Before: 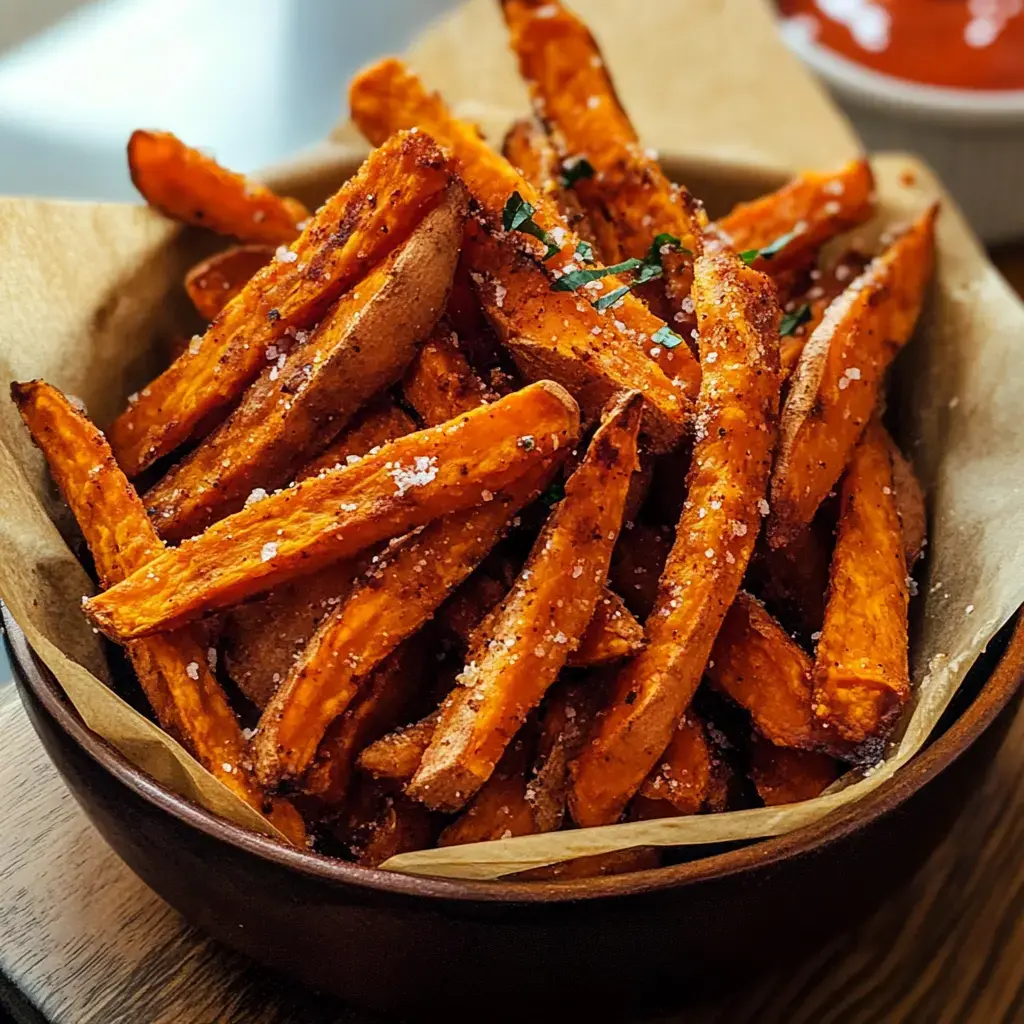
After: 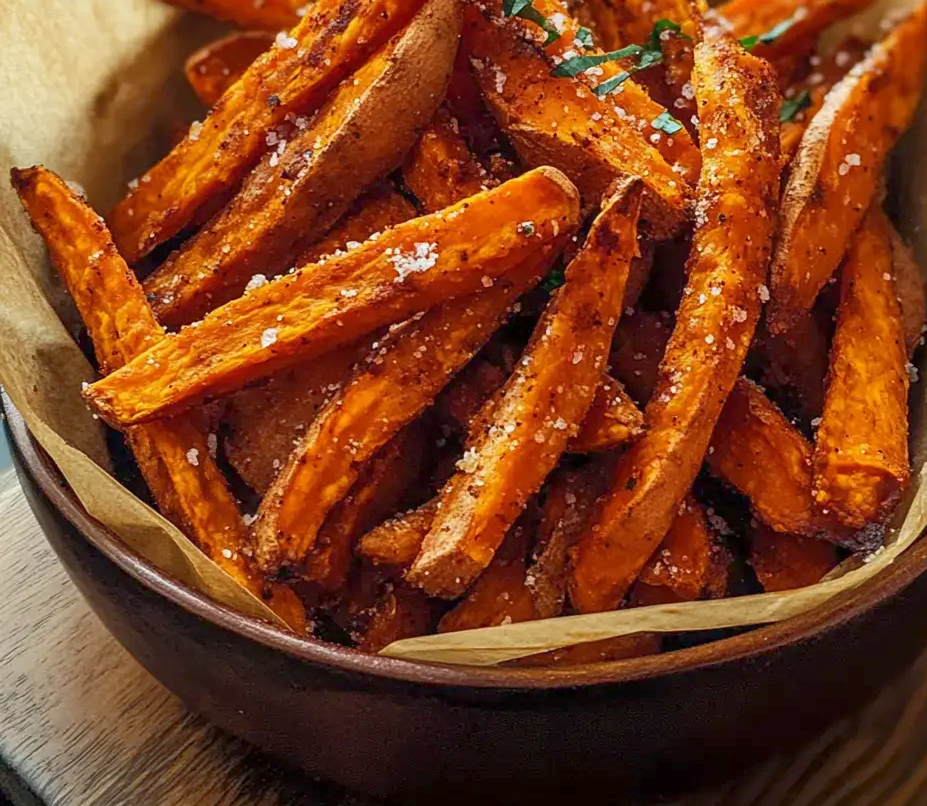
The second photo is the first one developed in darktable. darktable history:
crop: top 20.916%, right 9.437%, bottom 0.316%
rgb curve: curves: ch0 [(0, 0) (0.072, 0.166) (0.217, 0.293) (0.414, 0.42) (1, 1)], compensate middle gray true, preserve colors basic power
